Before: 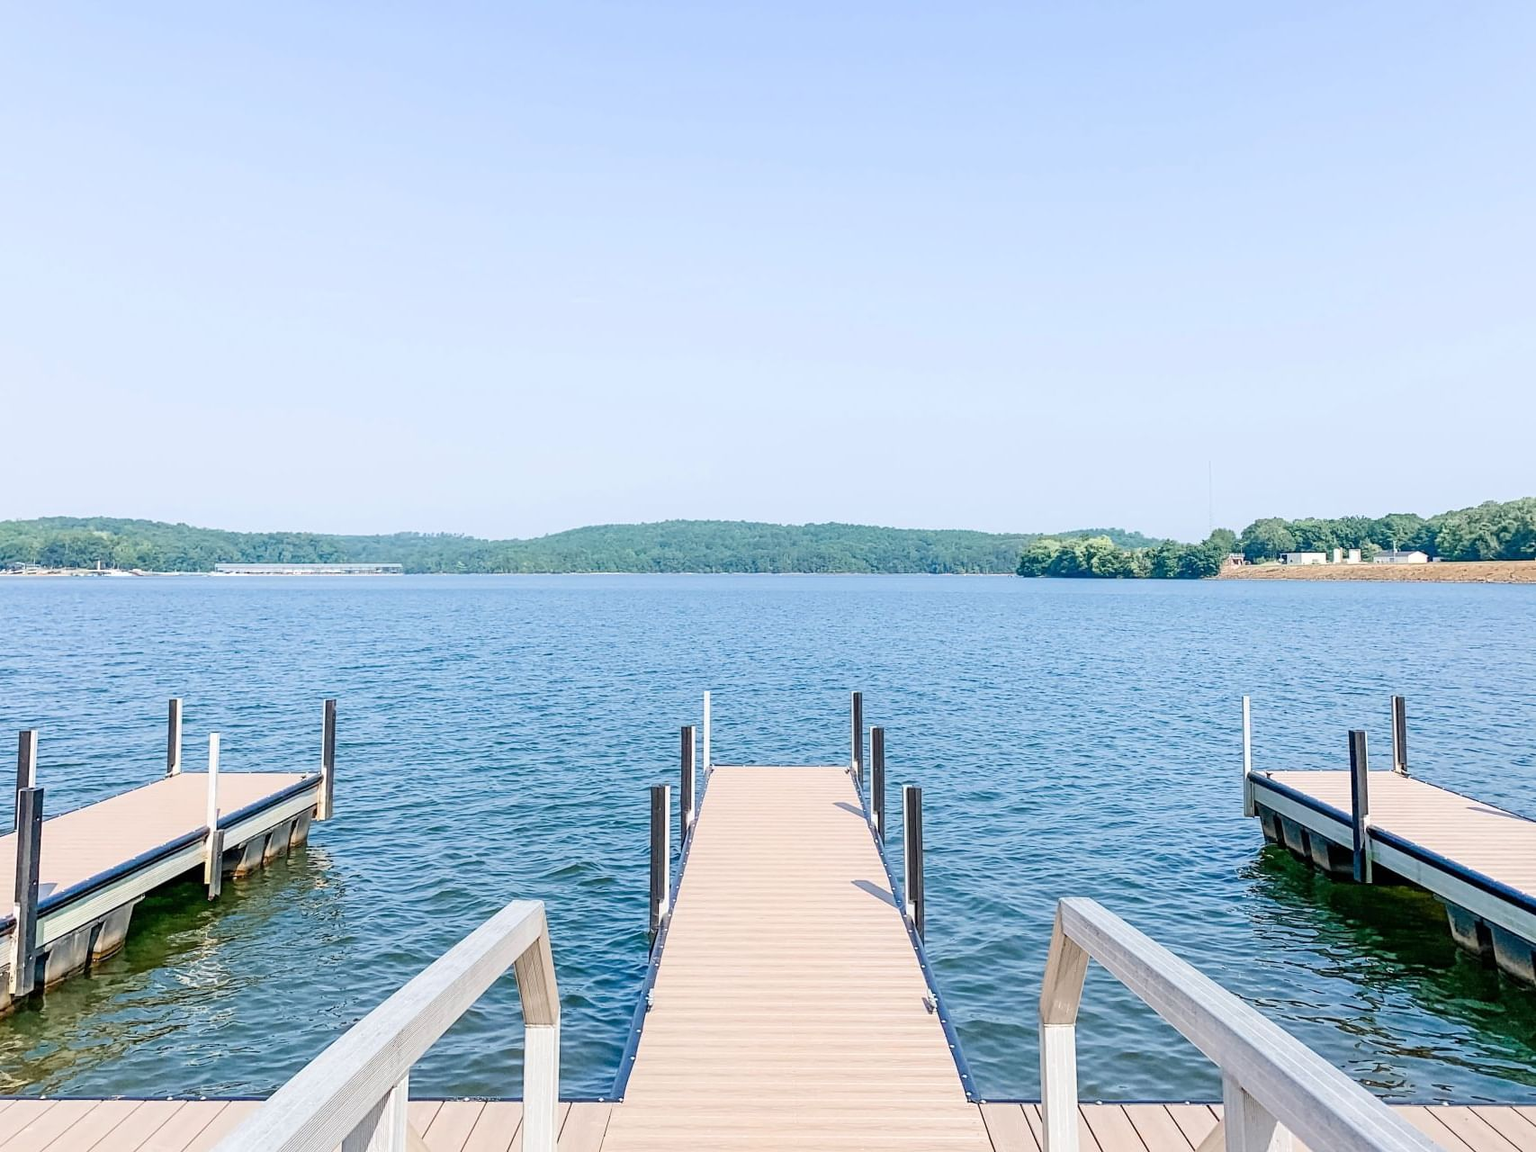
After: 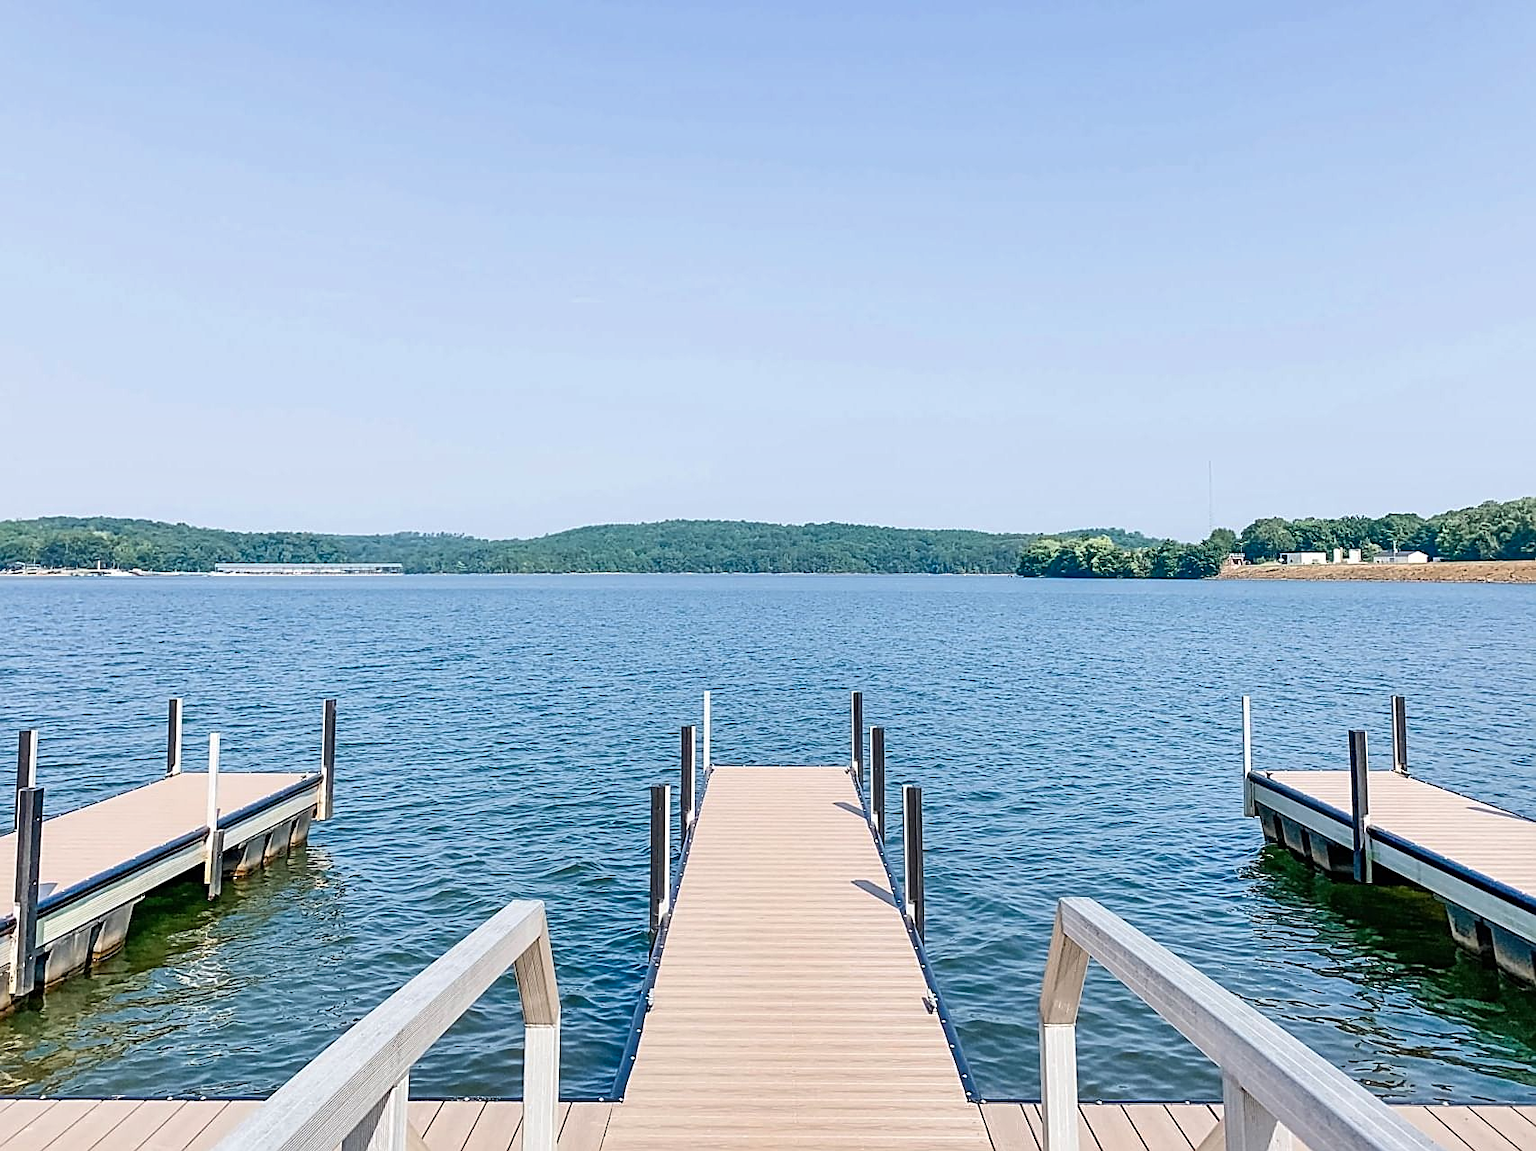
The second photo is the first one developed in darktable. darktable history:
sharpen: on, module defaults
shadows and highlights: low approximation 0.01, soften with gaussian
